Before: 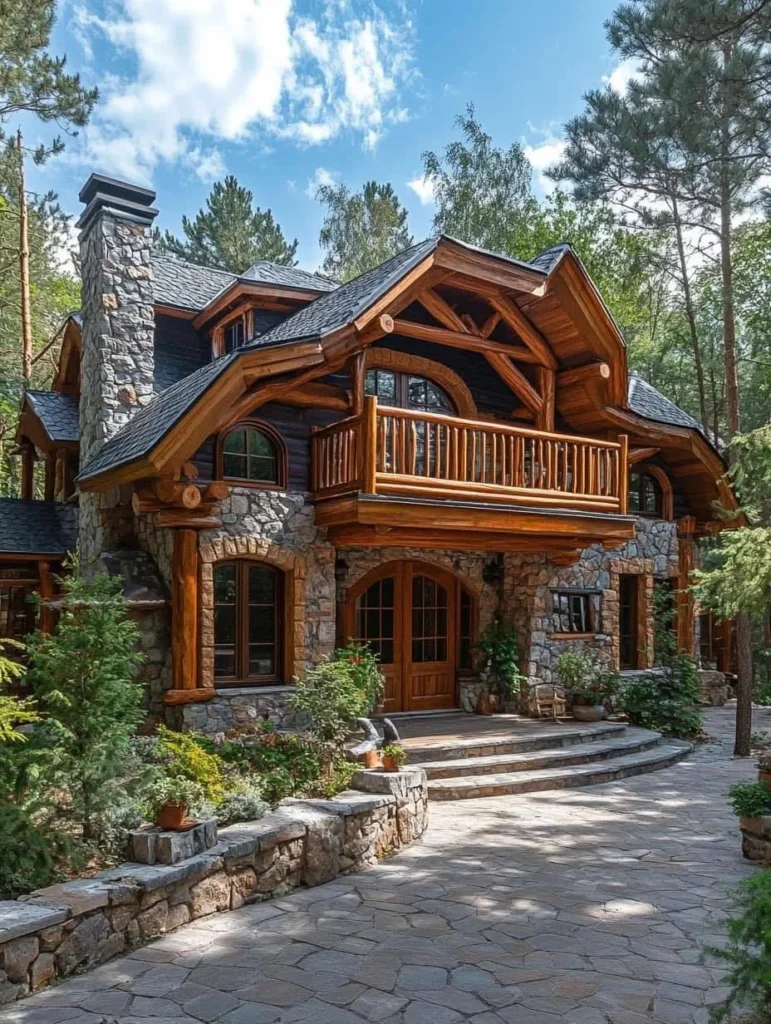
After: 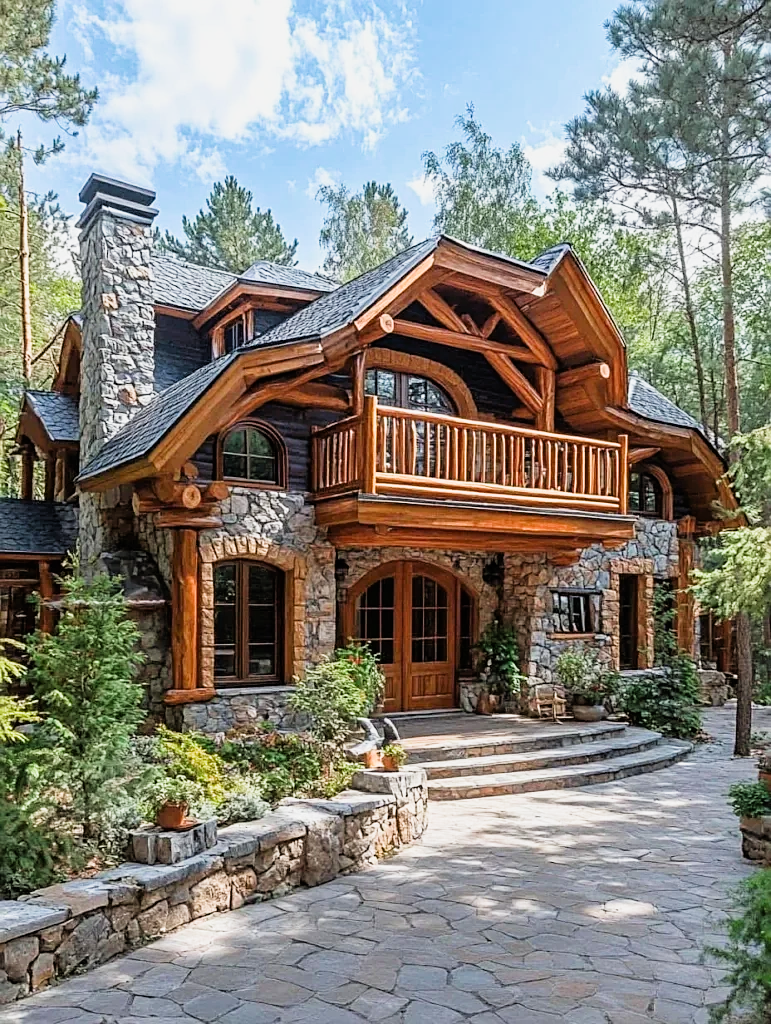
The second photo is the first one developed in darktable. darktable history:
sharpen: on, module defaults
exposure: black level correction 0, exposure 1 EV, compensate exposure bias true, compensate highlight preservation false
filmic rgb: black relative exposure -7.88 EV, white relative exposure 4.19 EV, hardness 4.06, latitude 51.16%, contrast 1.011, shadows ↔ highlights balance 6%, color science v5 (2021), iterations of high-quality reconstruction 0, contrast in shadows safe, contrast in highlights safe
